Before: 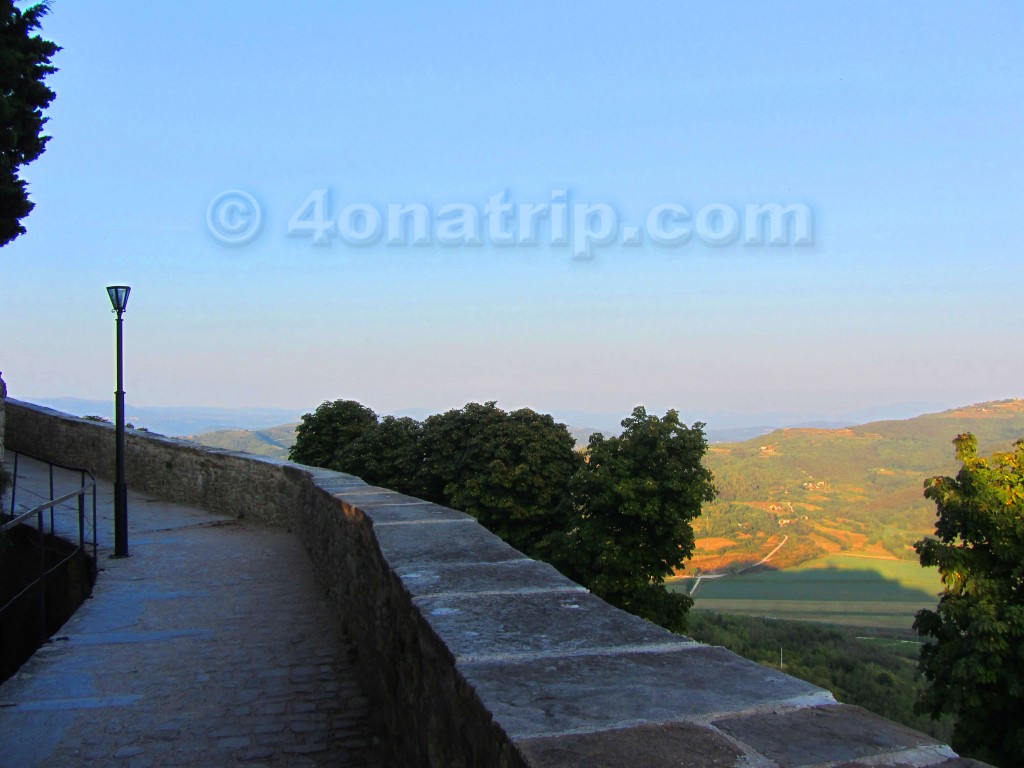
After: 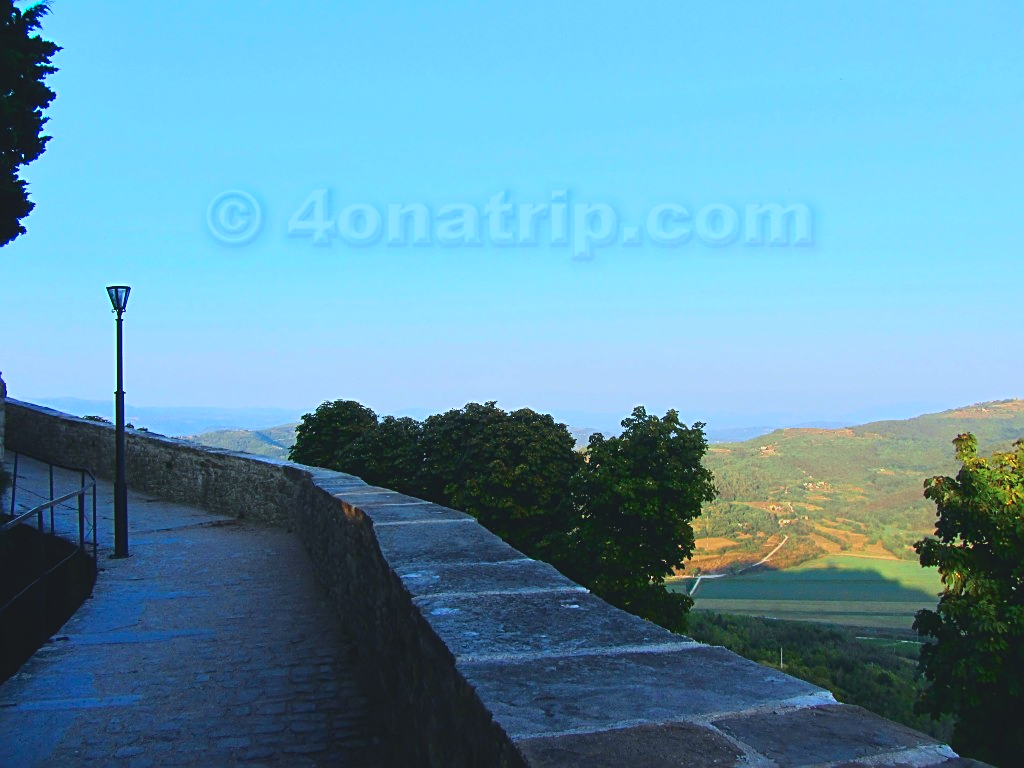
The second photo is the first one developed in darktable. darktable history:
sharpen: on, module defaults
tone curve: curves: ch0 [(0, 0.084) (0.155, 0.169) (0.46, 0.466) (0.751, 0.788) (1, 0.961)]; ch1 [(0, 0) (0.43, 0.408) (0.476, 0.469) (0.505, 0.503) (0.553, 0.563) (0.592, 0.581) (0.631, 0.625) (1, 1)]; ch2 [(0, 0) (0.505, 0.495) (0.55, 0.557) (0.583, 0.573) (1, 1)], color space Lab, independent channels, preserve colors none
white balance: red 0.926, green 1.003, blue 1.133
color correction: highlights a* -6.69, highlights b* 0.49
color balance: mode lift, gamma, gain (sRGB)
